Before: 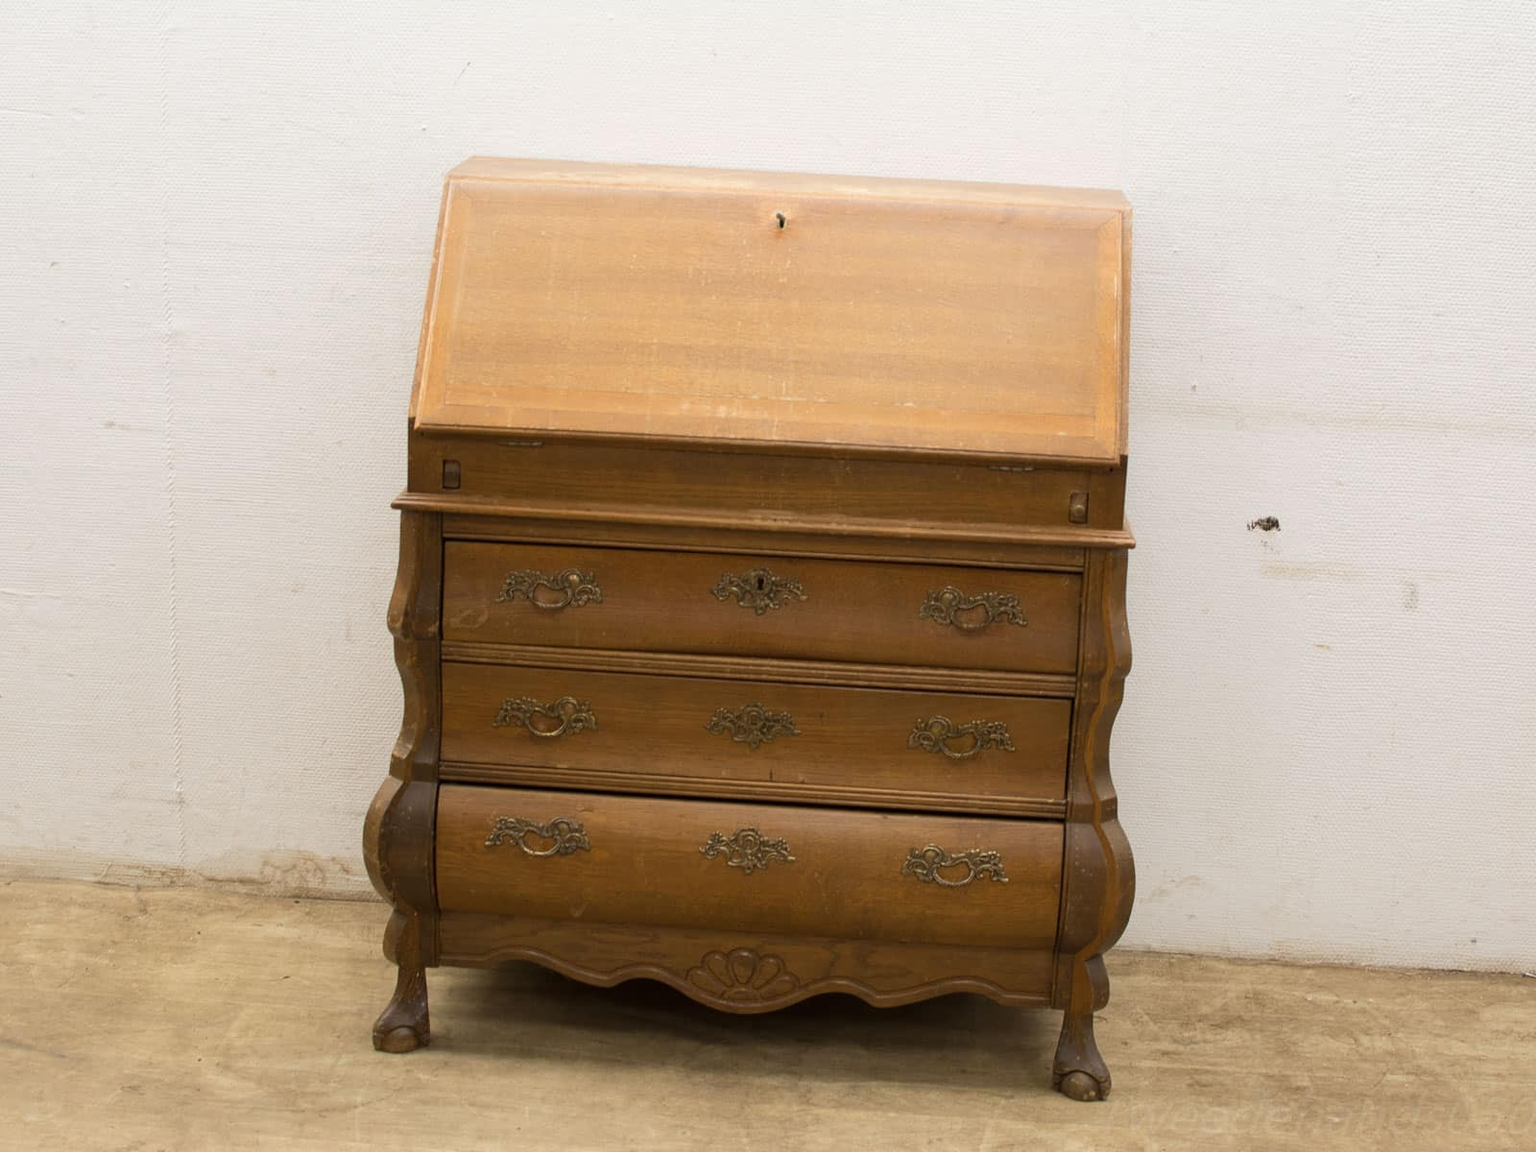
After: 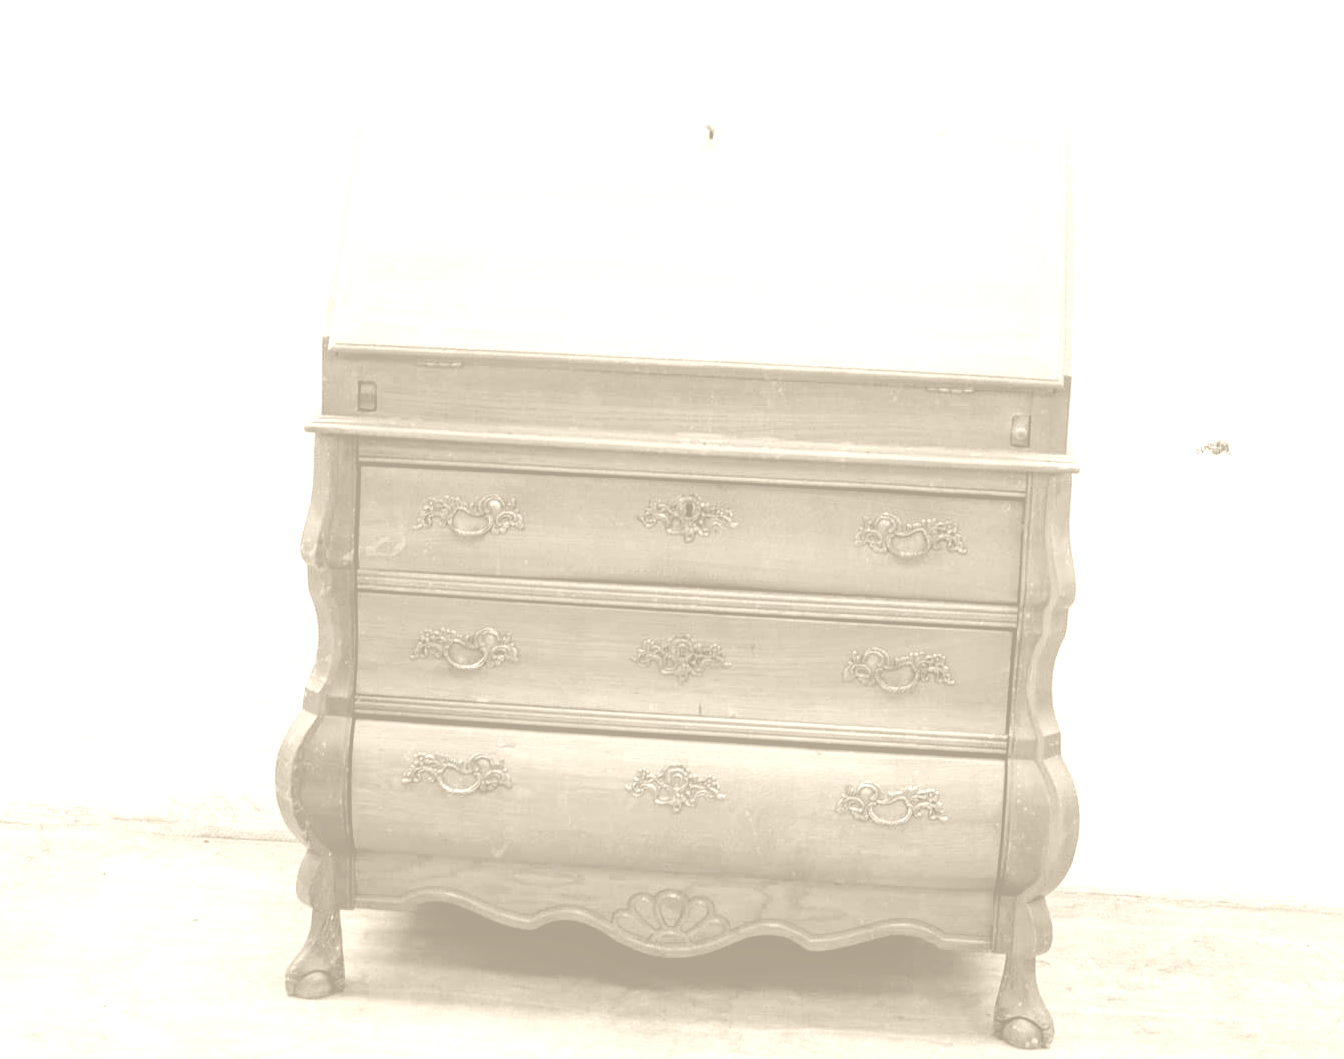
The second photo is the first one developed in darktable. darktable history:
local contrast: on, module defaults
white balance: red 1.188, blue 1.11
crop: left 6.446%, top 8.188%, right 9.538%, bottom 3.548%
color correction: highlights a* 10.44, highlights b* 30.04, shadows a* 2.73, shadows b* 17.51, saturation 1.72
contrast equalizer: y [[0.5, 0.5, 0.472, 0.5, 0.5, 0.5], [0.5 ×6], [0.5 ×6], [0 ×6], [0 ×6]]
filmic rgb: black relative exposure -6.3 EV, white relative exposure 2.8 EV, threshold 3 EV, target black luminance 0%, hardness 4.6, latitude 67.35%, contrast 1.292, shadows ↔ highlights balance -3.5%, preserve chrominance no, color science v4 (2020), contrast in shadows soft, enable highlight reconstruction true
colorize: hue 36°, saturation 71%, lightness 80.79%
